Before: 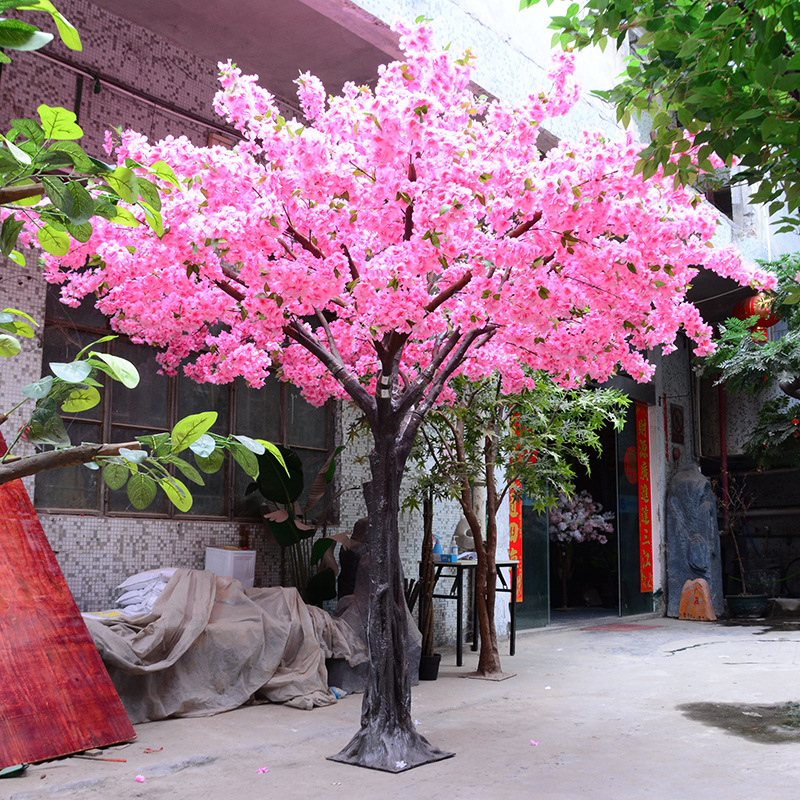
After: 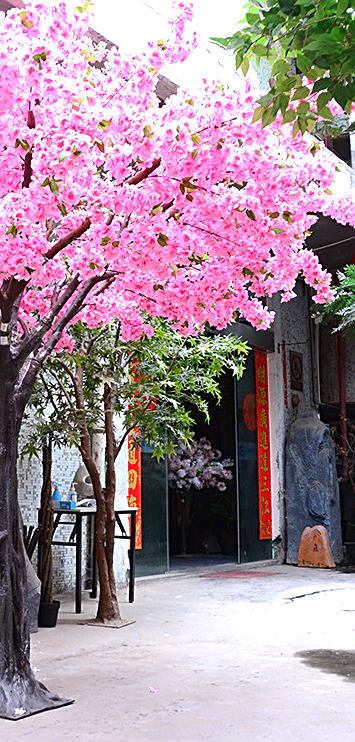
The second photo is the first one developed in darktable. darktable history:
exposure: black level correction 0, exposure 0.5 EV, compensate exposure bias true, compensate highlight preservation false
sharpen: on, module defaults
crop: left 47.628%, top 6.643%, right 7.874%
